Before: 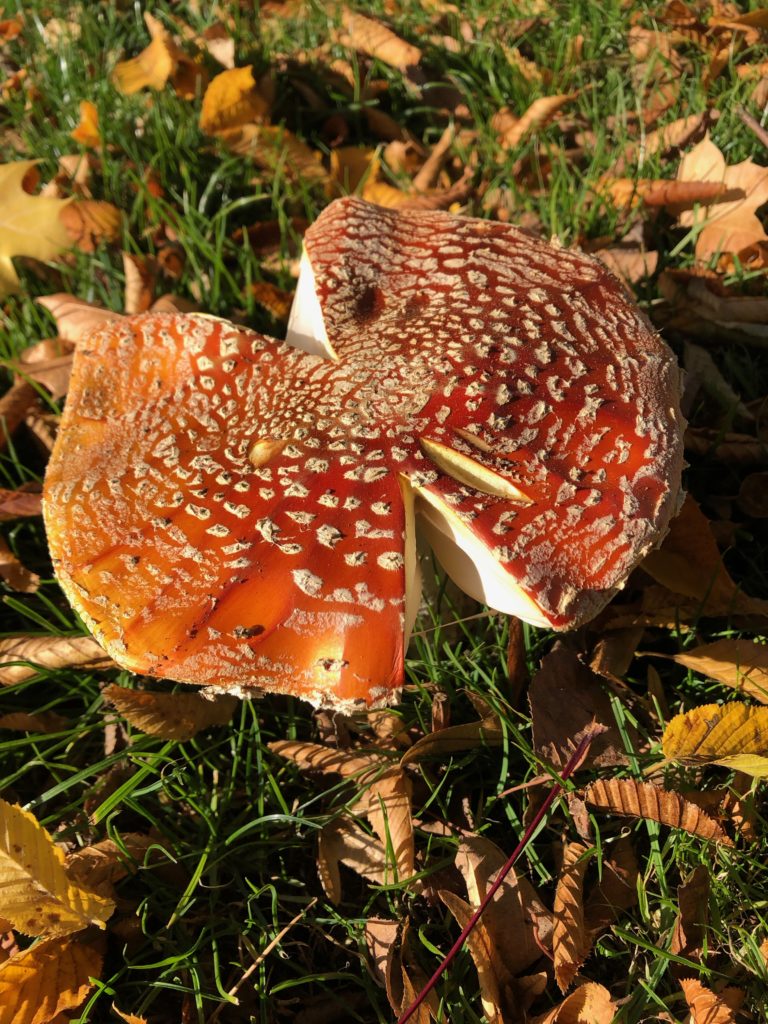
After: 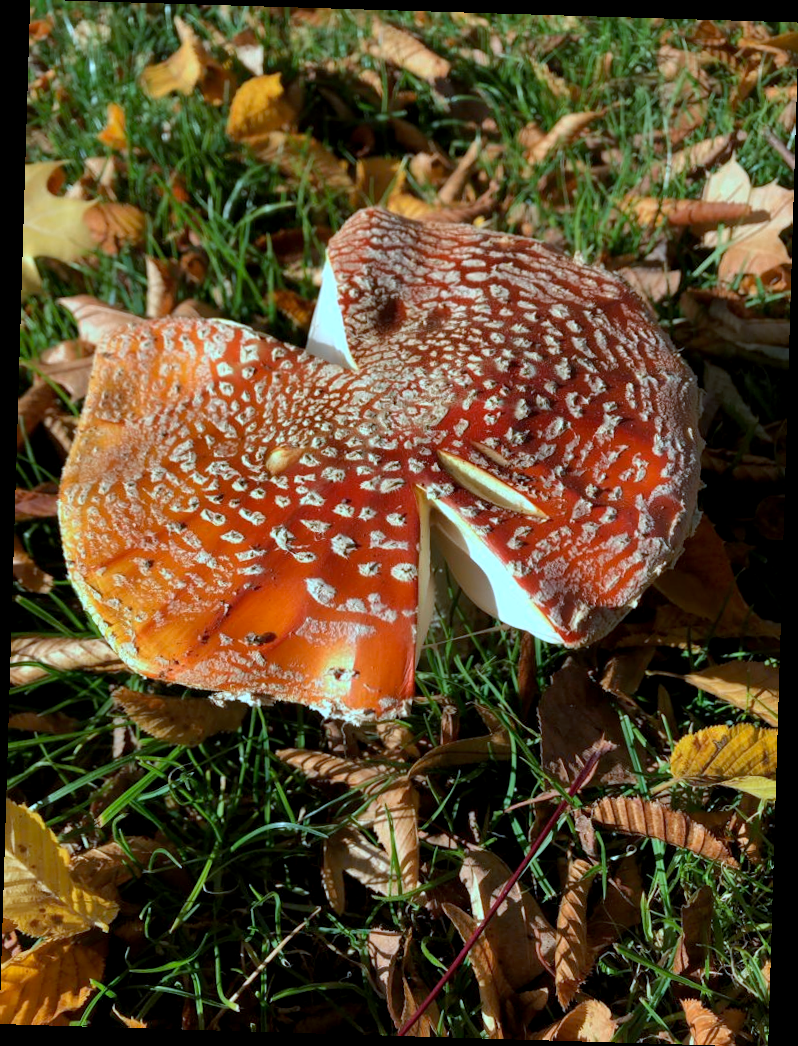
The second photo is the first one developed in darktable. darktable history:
color calibration: illuminant custom, x 0.368, y 0.373, temperature 4330.32 K
color correction: highlights a* -10.69, highlights b* -19.19
rotate and perspective: rotation 1.72°, automatic cropping off
